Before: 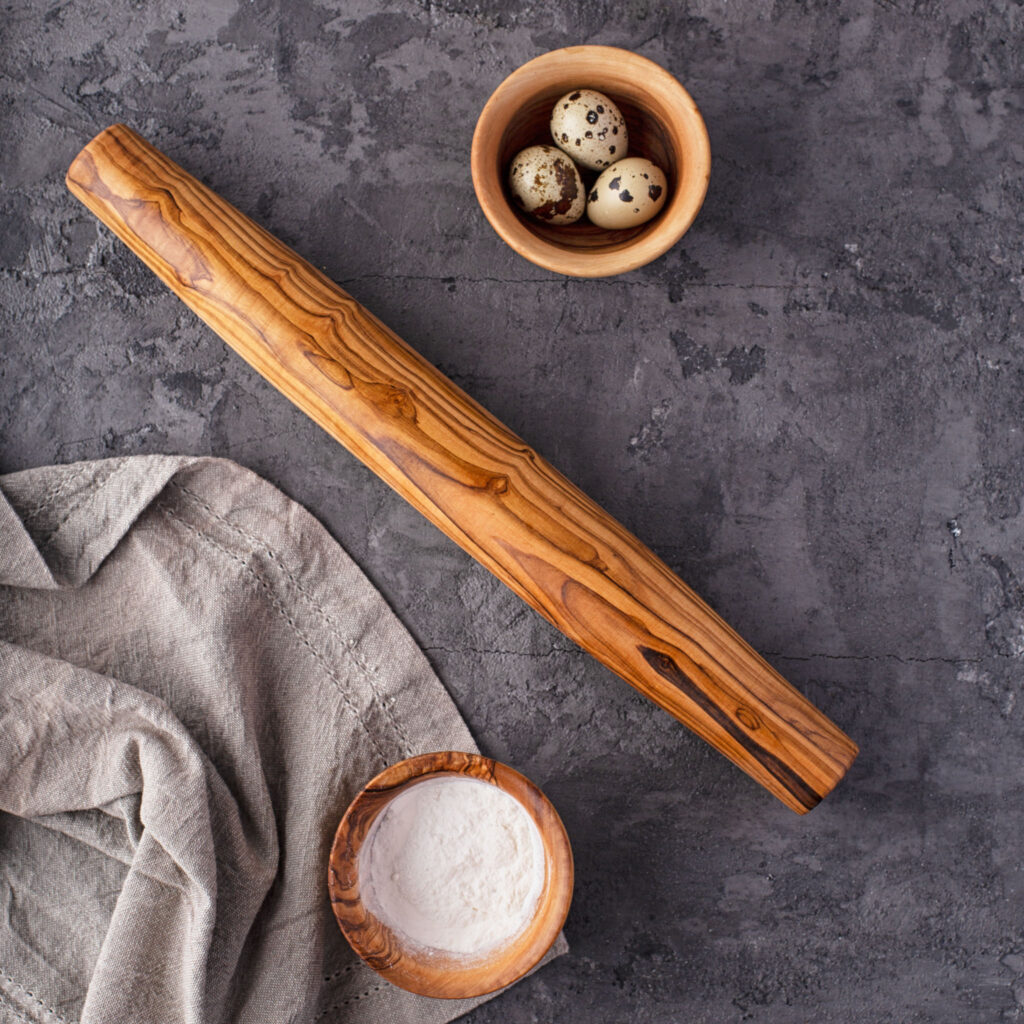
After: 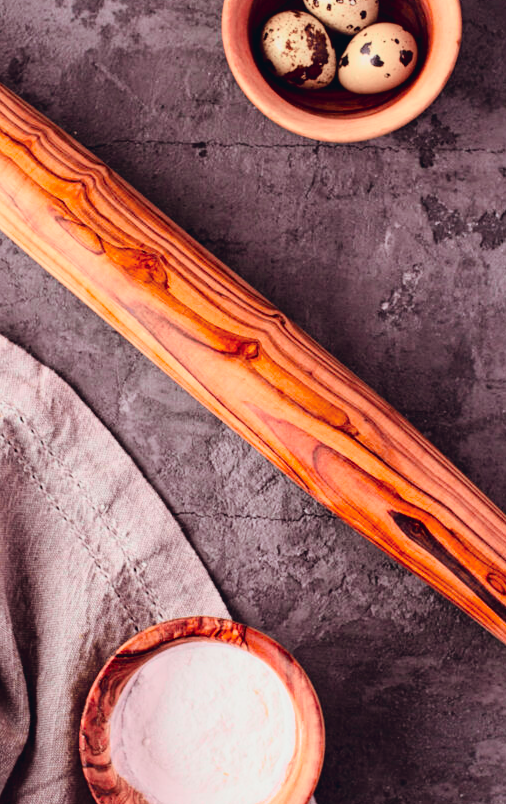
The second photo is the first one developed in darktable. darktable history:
crop and rotate: angle 0.02°, left 24.353%, top 13.219%, right 26.156%, bottom 8.224%
tone curve: curves: ch0 [(0, 0.023) (0.113, 0.081) (0.204, 0.197) (0.498, 0.608) (0.709, 0.819) (0.984, 0.961)]; ch1 [(0, 0) (0.172, 0.123) (0.317, 0.272) (0.414, 0.382) (0.476, 0.479) (0.505, 0.501) (0.528, 0.54) (0.618, 0.647) (0.709, 0.764) (1, 1)]; ch2 [(0, 0) (0.411, 0.424) (0.492, 0.502) (0.521, 0.521) (0.55, 0.576) (0.686, 0.638) (1, 1)], color space Lab, independent channels, preserve colors none
filmic rgb: black relative exposure -12 EV, white relative exposure 2.8 EV, threshold 3 EV, target black luminance 0%, hardness 8.06, latitude 70.41%, contrast 1.14, highlights saturation mix 10%, shadows ↔ highlights balance -0.388%, color science v4 (2020), iterations of high-quality reconstruction 10, contrast in shadows soft, contrast in highlights soft, enable highlight reconstruction true
color balance rgb: shadows lift › chroma 9.92%, shadows lift › hue 45.12°, power › luminance 3.26%, power › hue 231.93°, global offset › luminance 0.4%, global offset › chroma 0.21%, global offset › hue 255.02°
